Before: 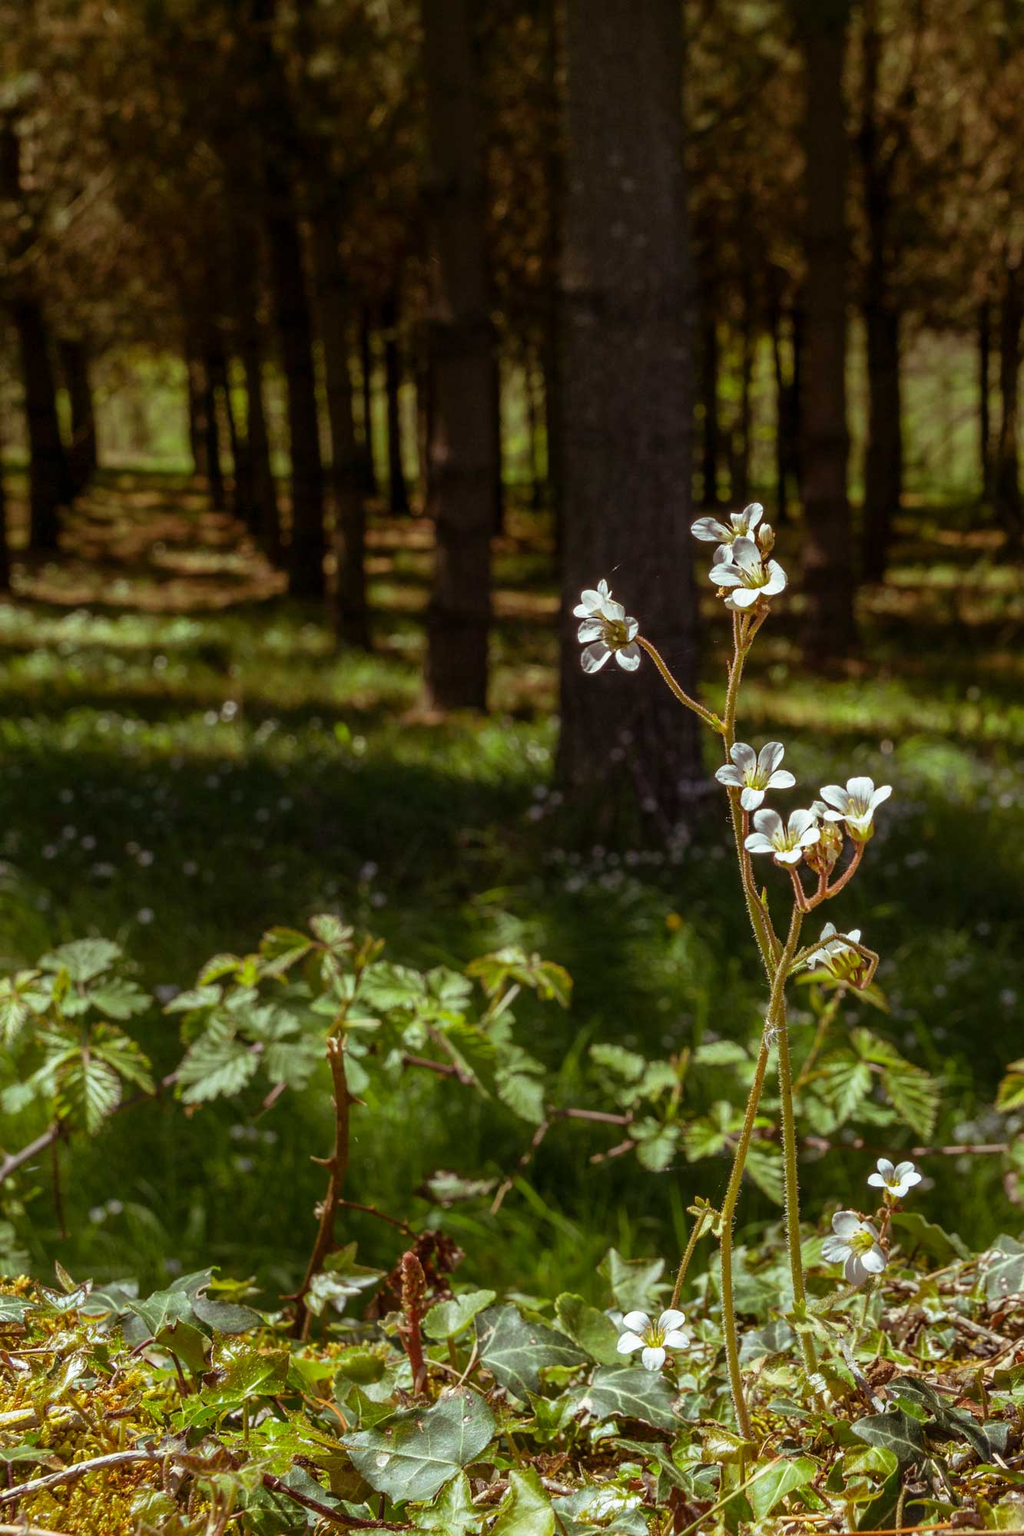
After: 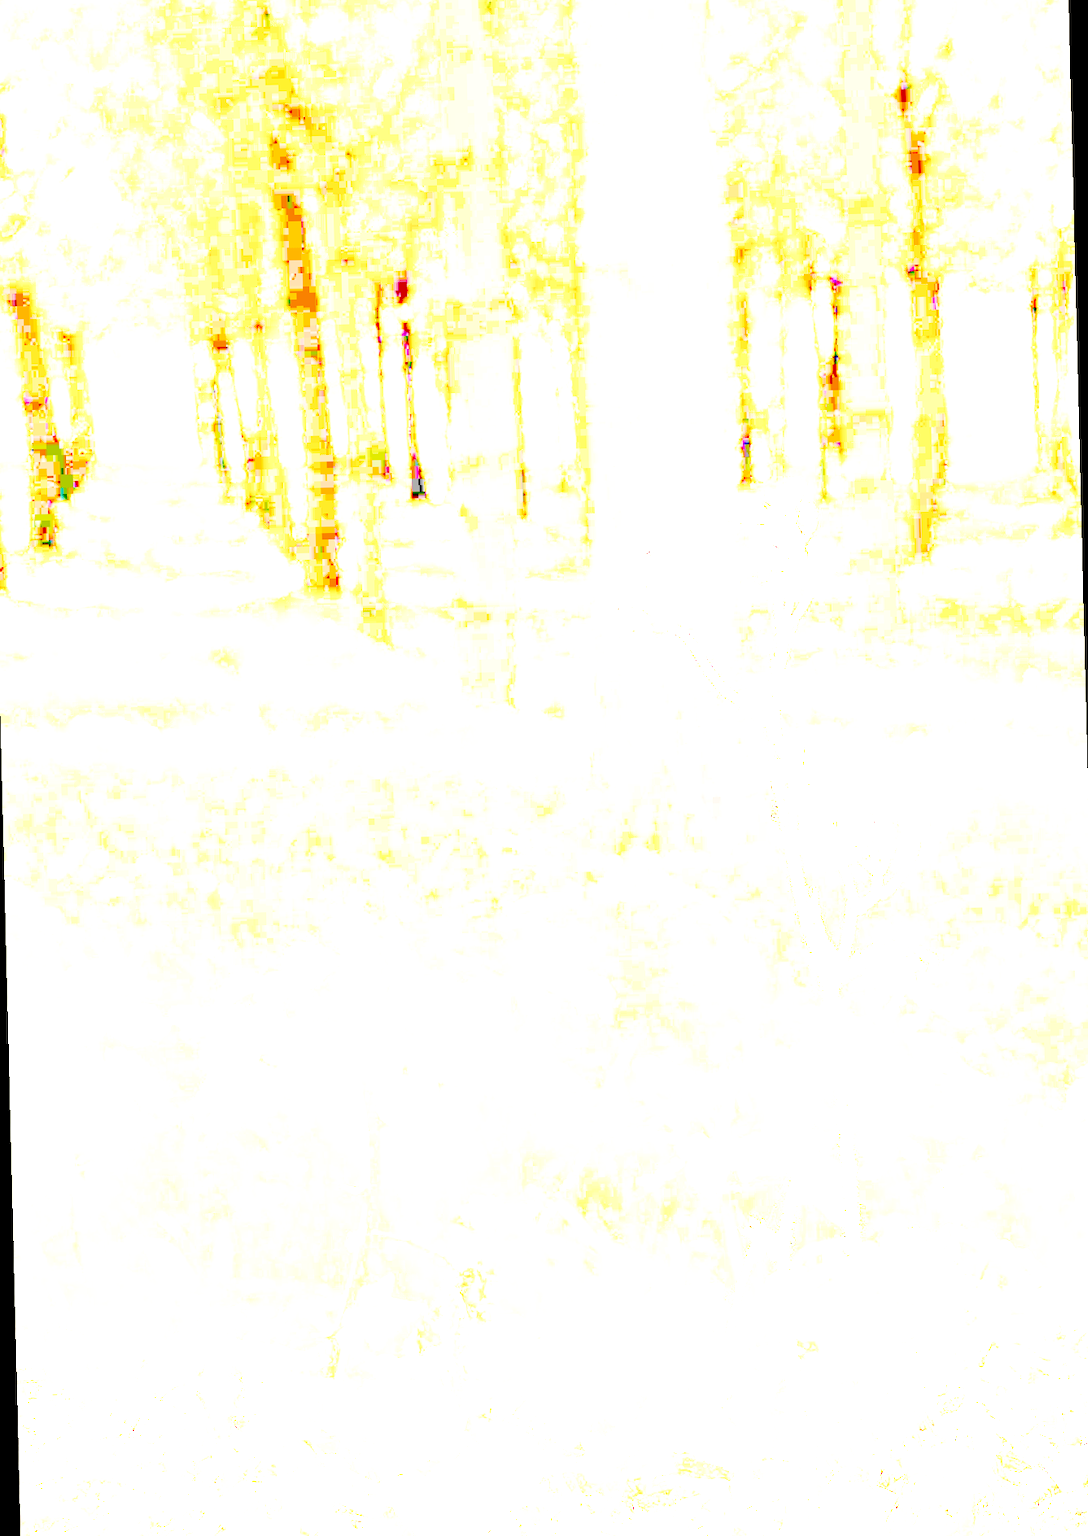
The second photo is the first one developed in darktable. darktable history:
exposure: exposure 8 EV, compensate highlight preservation false
base curve: curves: ch0 [(0, 0) (0.028, 0.03) (0.105, 0.232) (0.387, 0.748) (0.754, 0.968) (1, 1)], fusion 1, exposure shift 0.576, preserve colors none
rotate and perspective: rotation -1.42°, crop left 0.016, crop right 0.984, crop top 0.035, crop bottom 0.965
